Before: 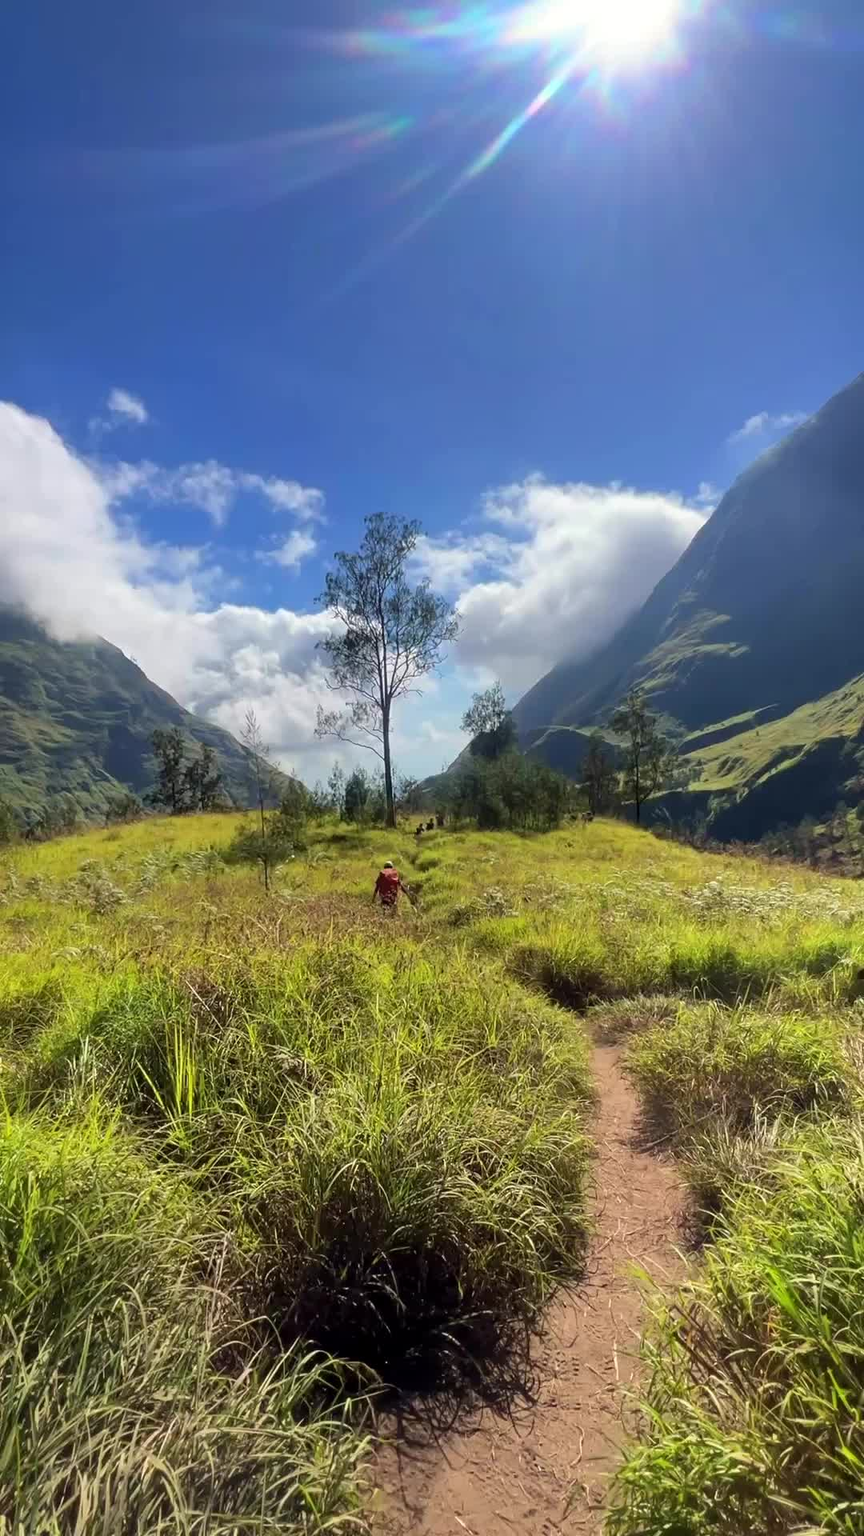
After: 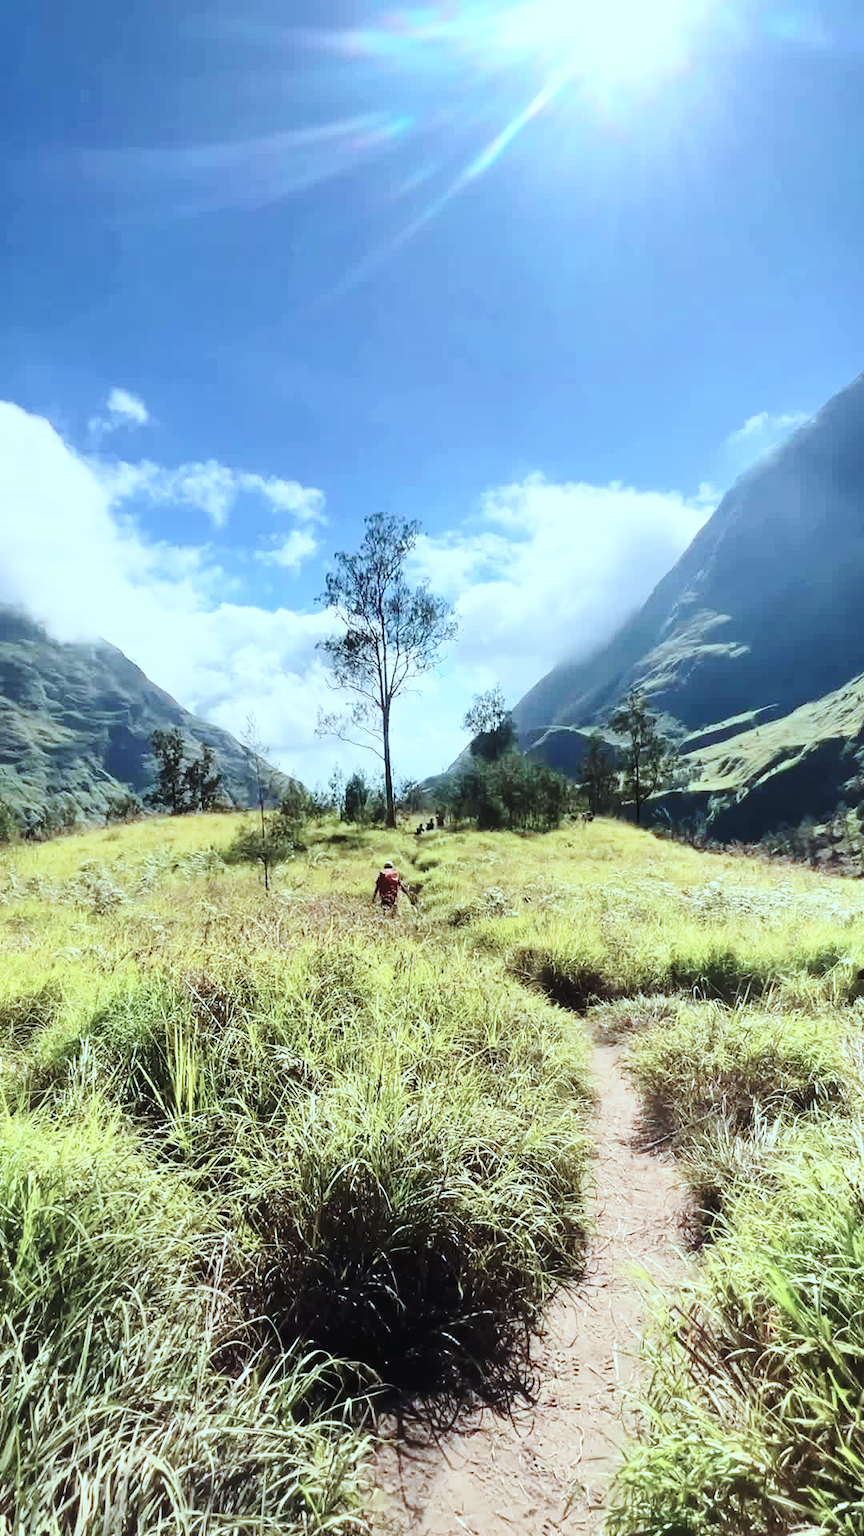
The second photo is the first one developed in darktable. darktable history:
color correction: highlights a* -13.04, highlights b* -18, saturation 0.697
tone curve: curves: ch0 [(0, 0.028) (0.138, 0.156) (0.468, 0.516) (0.754, 0.823) (1, 1)], color space Lab, independent channels, preserve colors none
base curve: curves: ch0 [(0, 0) (0.036, 0.037) (0.121, 0.228) (0.46, 0.76) (0.859, 0.983) (1, 1)], preserve colors none
